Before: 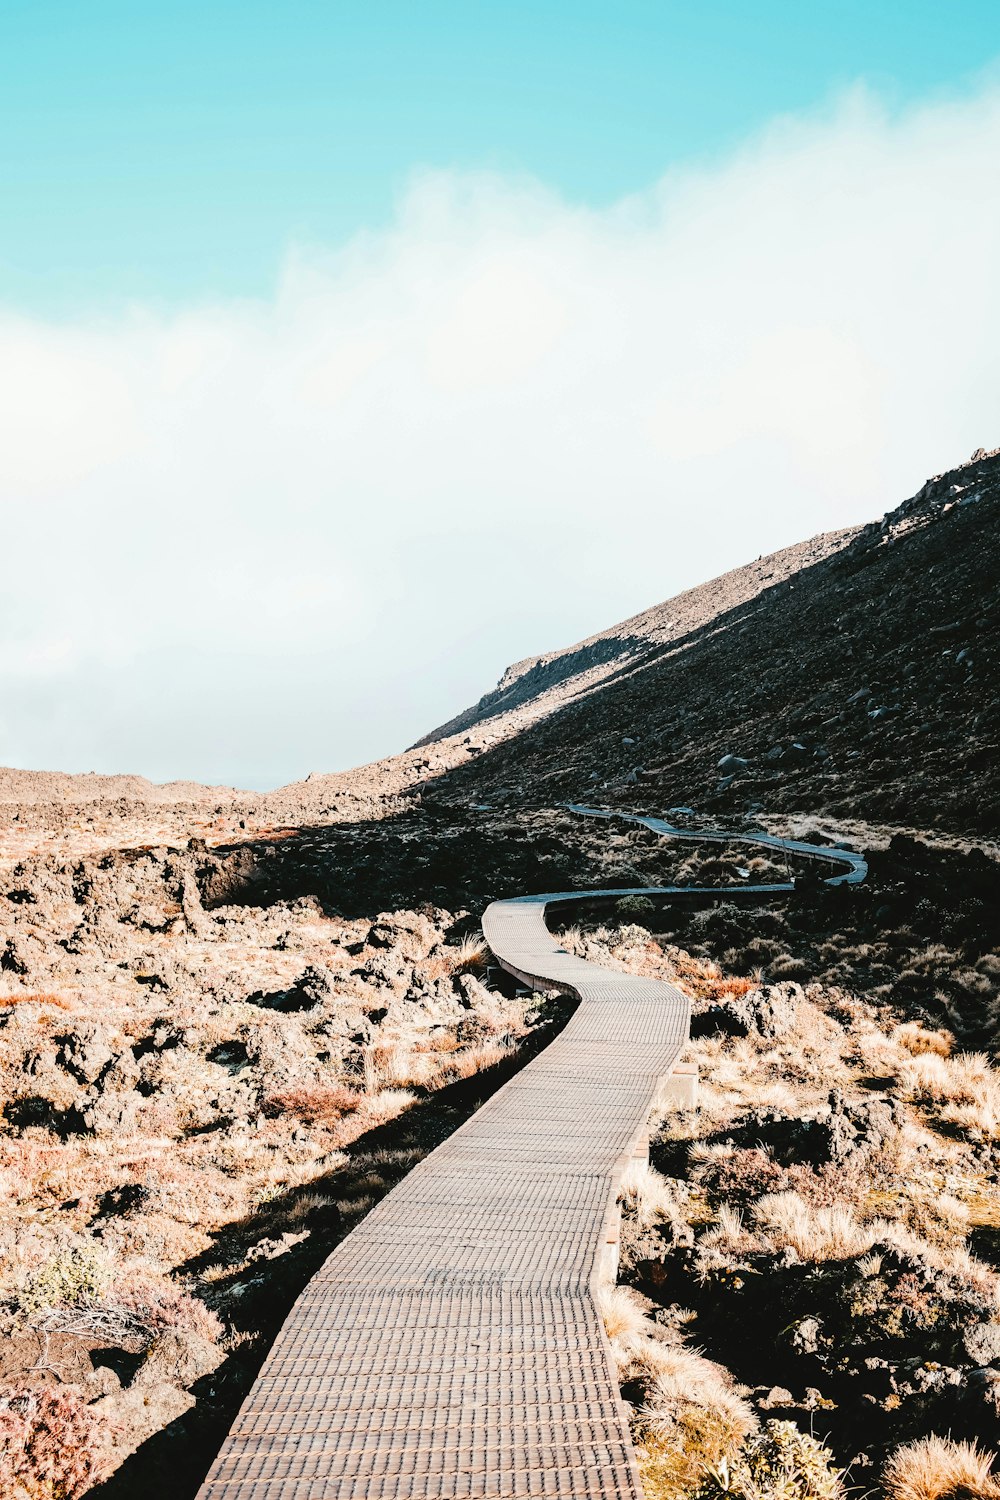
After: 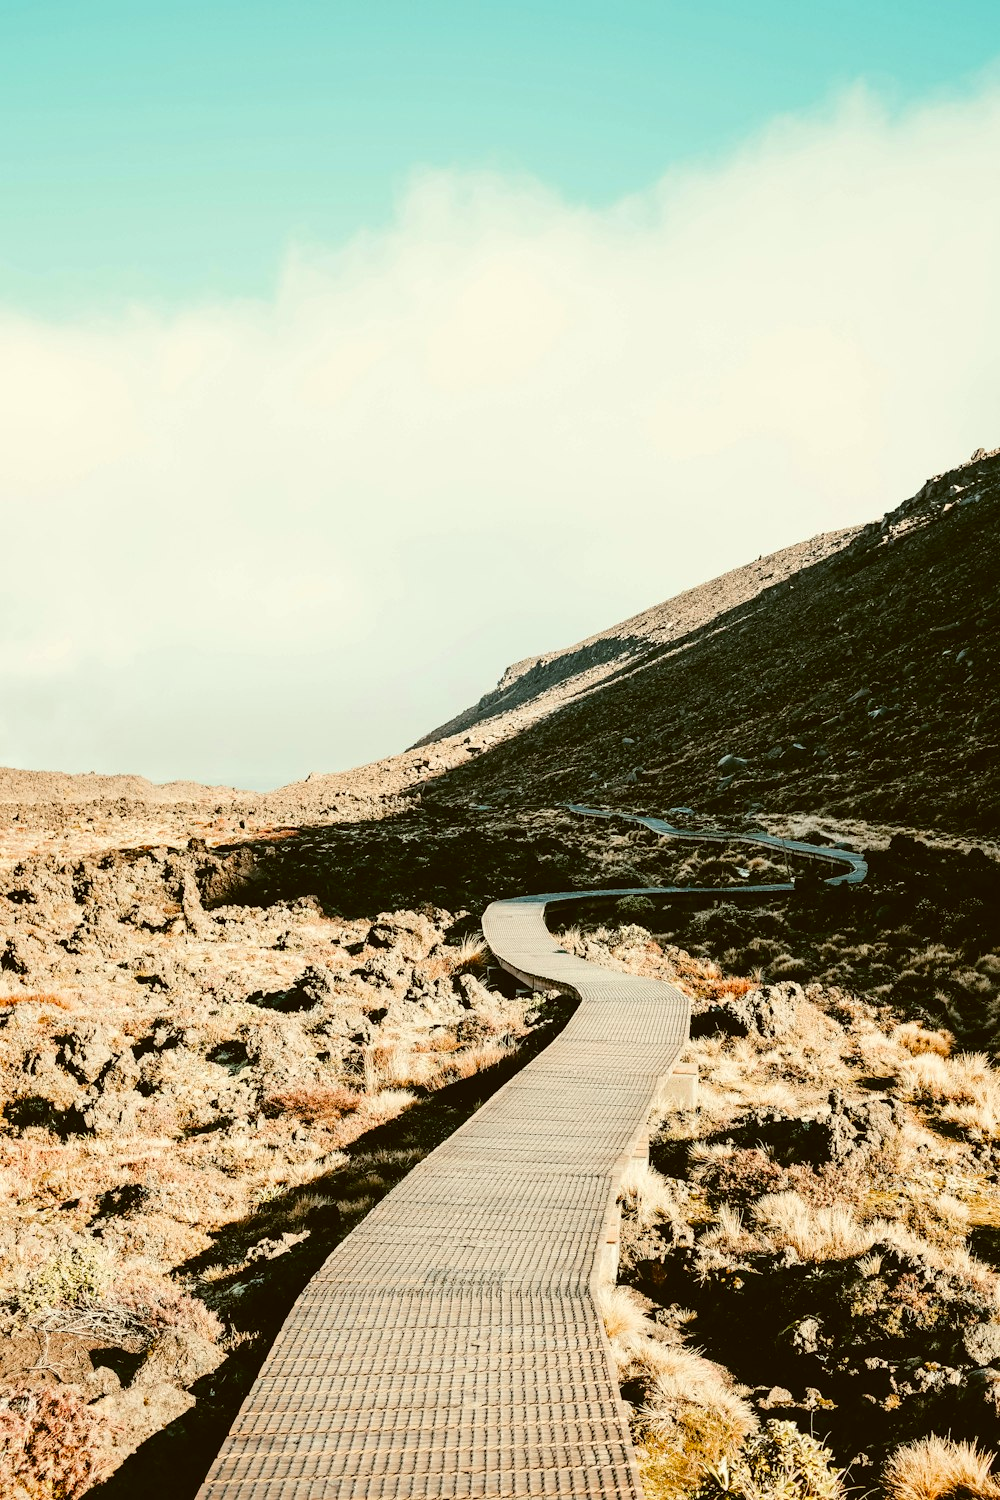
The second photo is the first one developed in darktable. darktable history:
color correction: highlights a* -1.48, highlights b* 9.98, shadows a* 0.598, shadows b* 18.77
